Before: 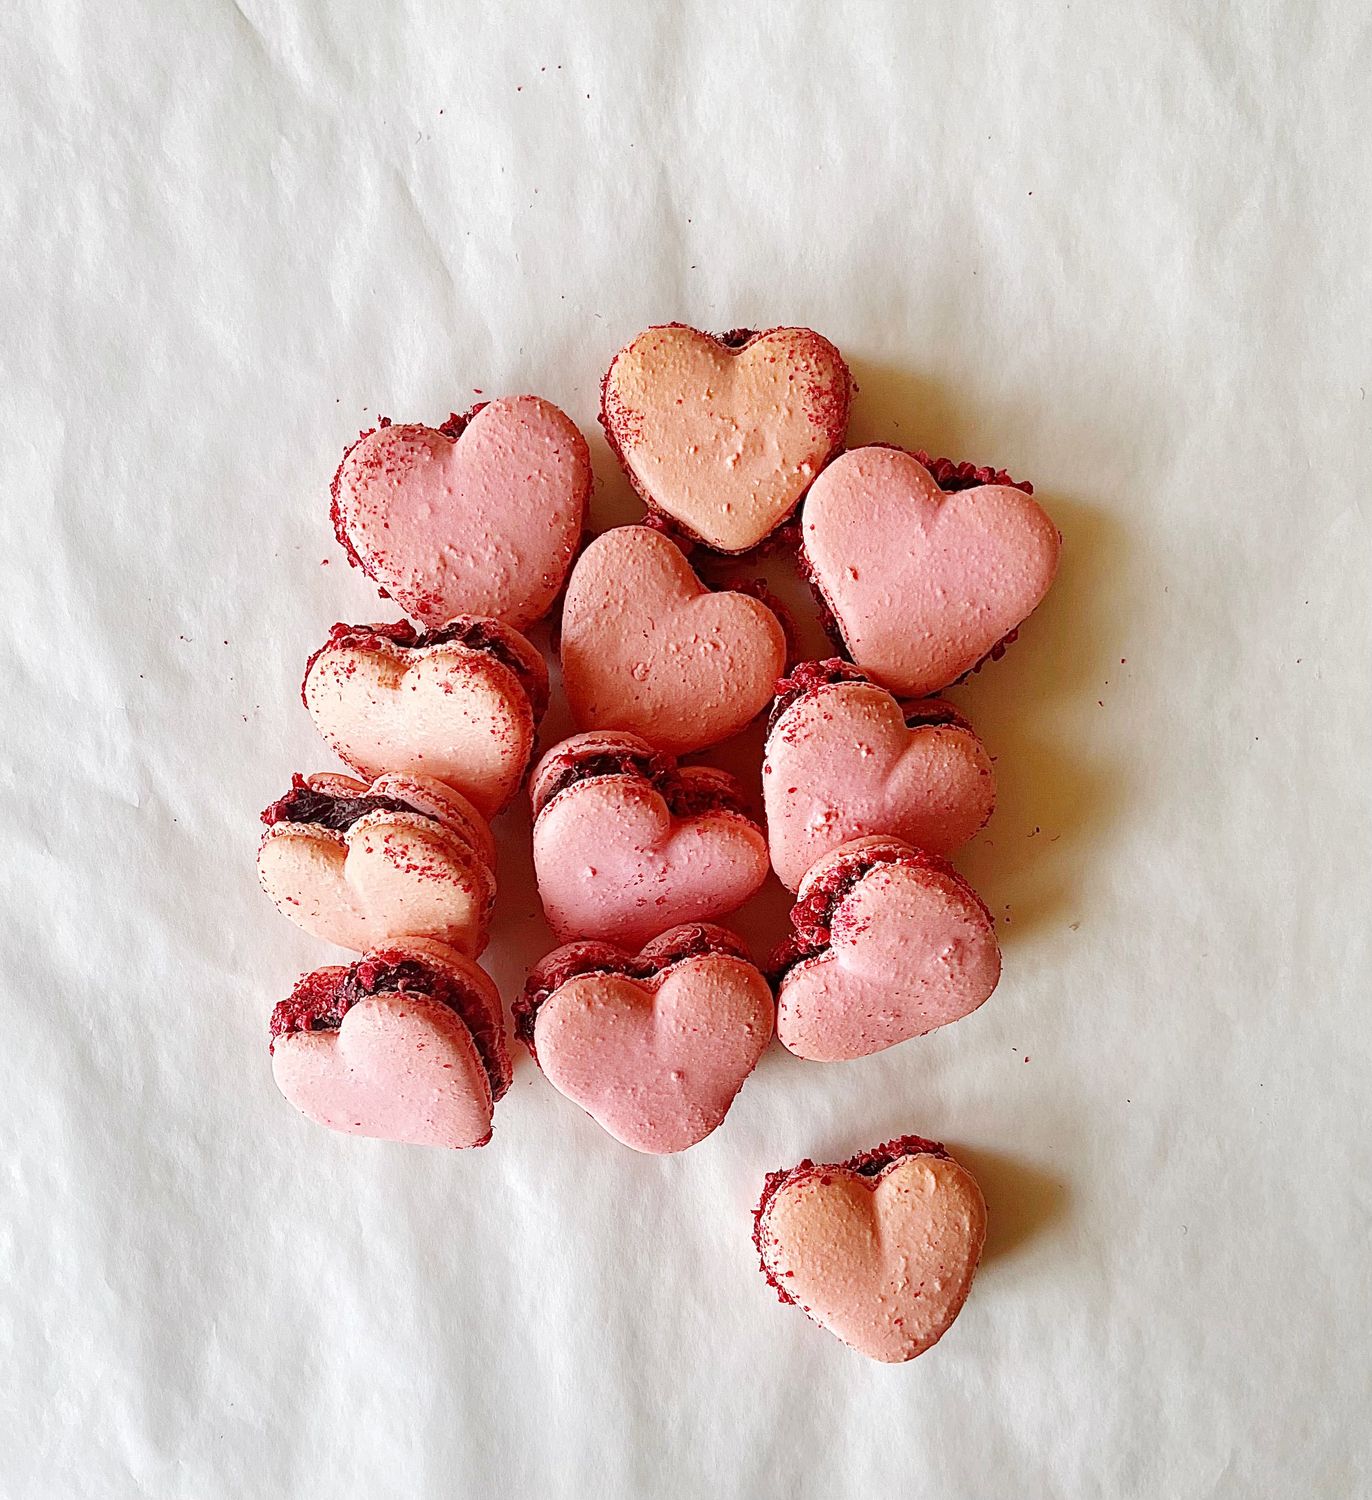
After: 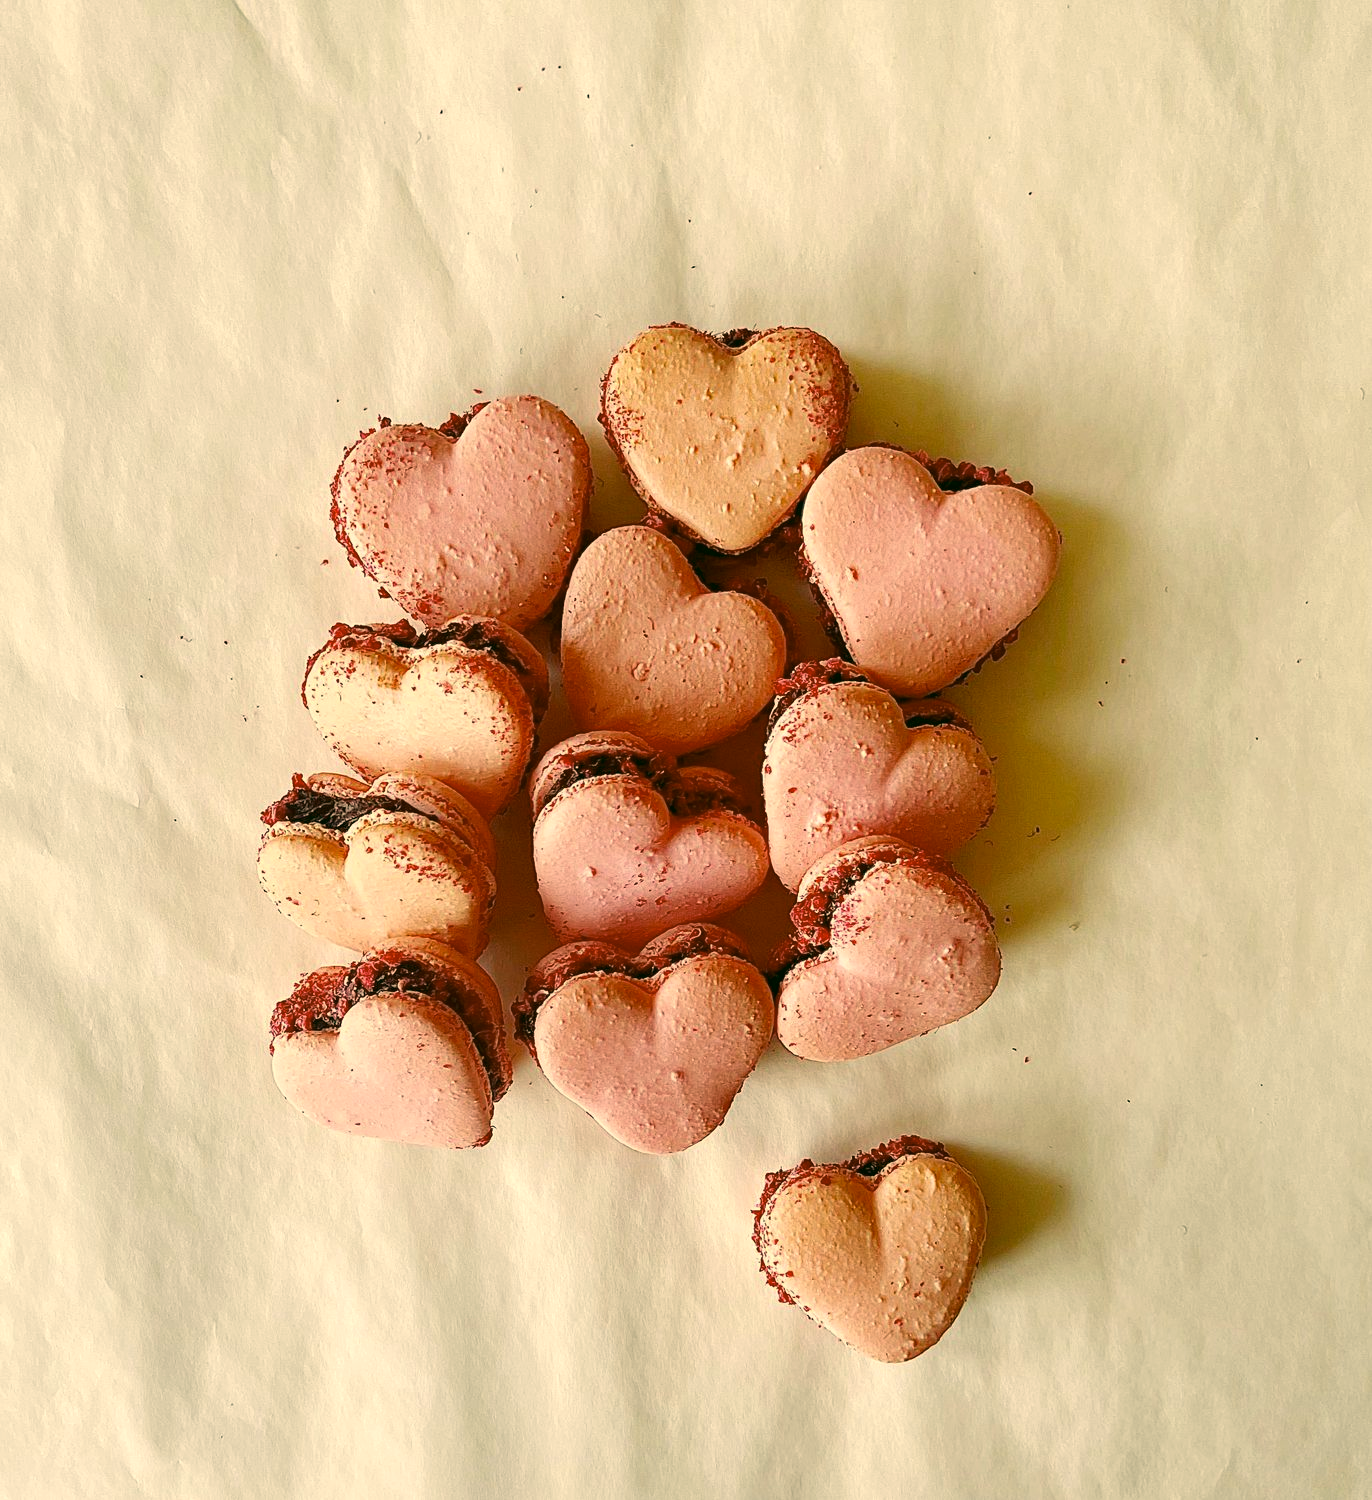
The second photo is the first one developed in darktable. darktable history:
color correction: highlights a* 4.93, highlights b* 24, shadows a* -15.65, shadows b* 3.78
